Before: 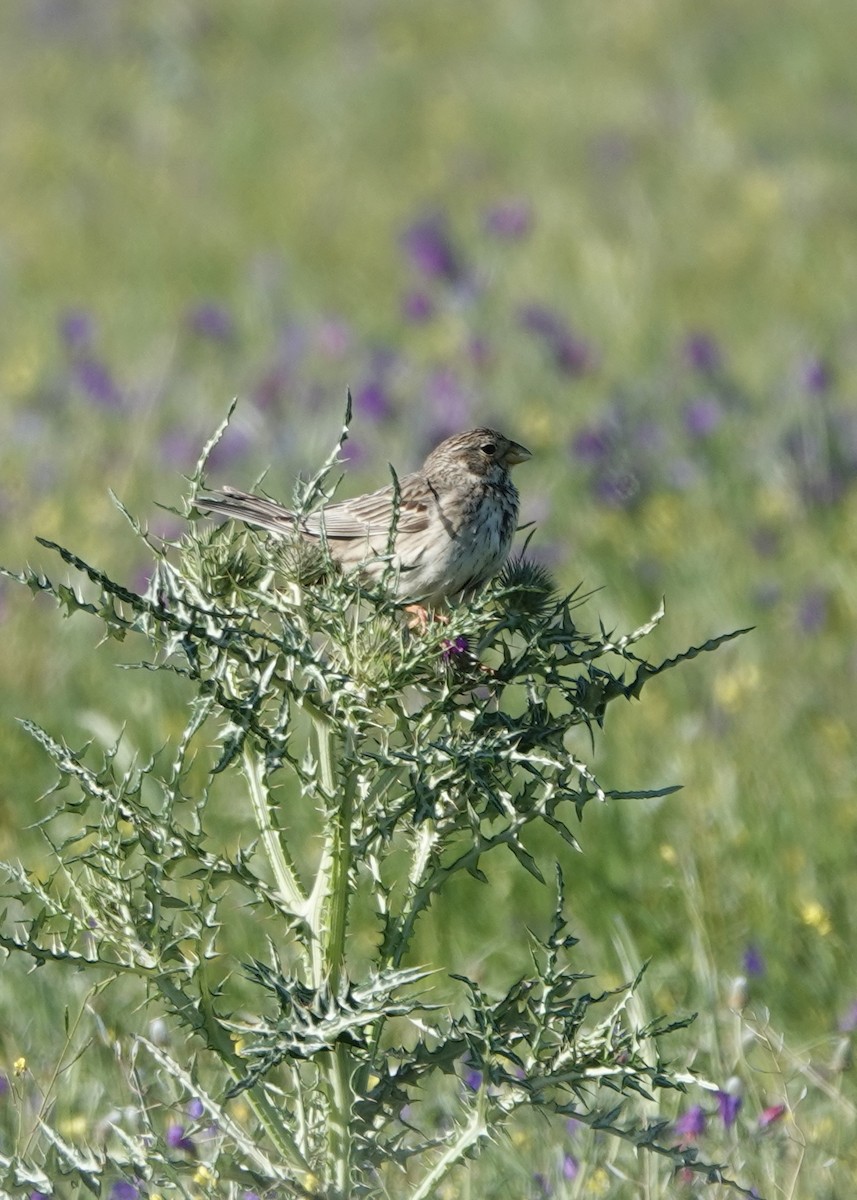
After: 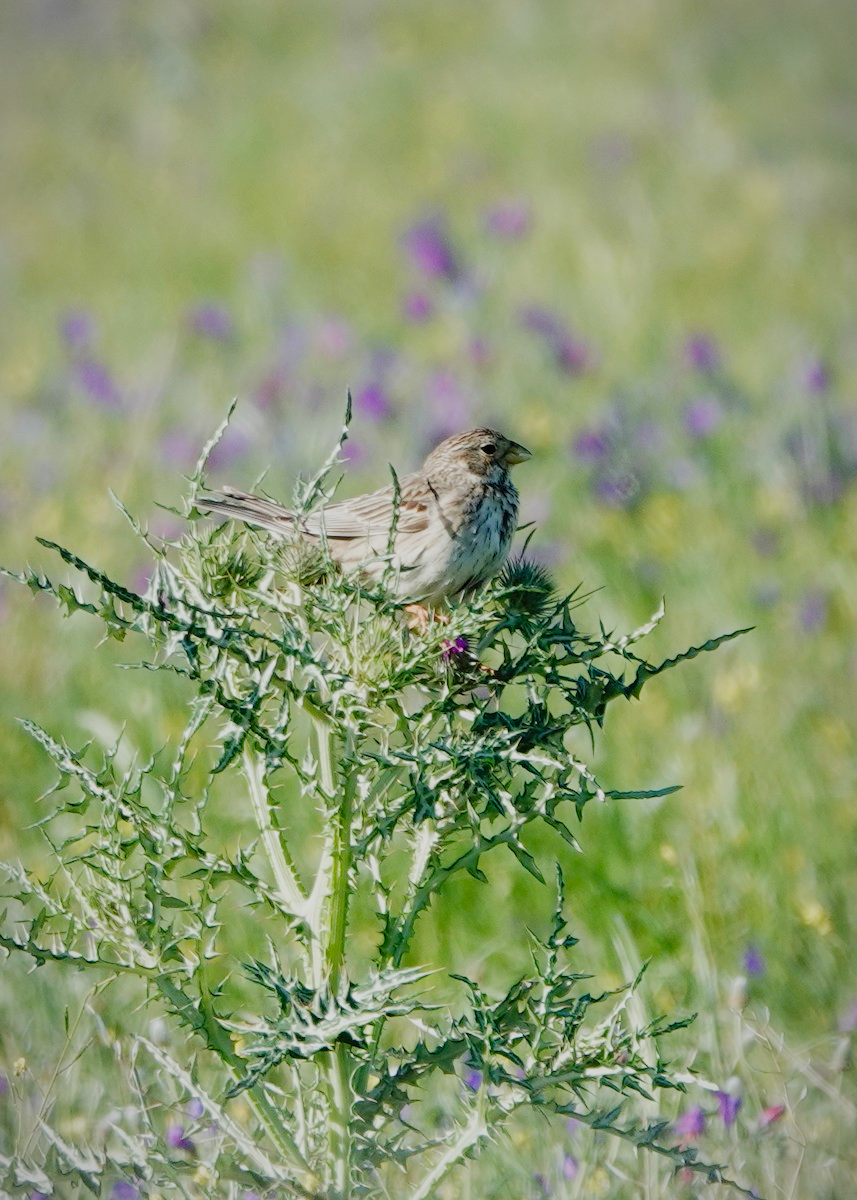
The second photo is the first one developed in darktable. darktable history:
vignetting: fall-off start 72.12%, fall-off radius 108.29%, width/height ratio 0.727, dithering 8-bit output
levels: levels [0, 0.445, 1]
filmic rgb: black relative exposure -7.33 EV, white relative exposure 5.05 EV, hardness 3.21, preserve chrominance no, color science v4 (2020), iterations of high-quality reconstruction 0, type of noise poissonian
